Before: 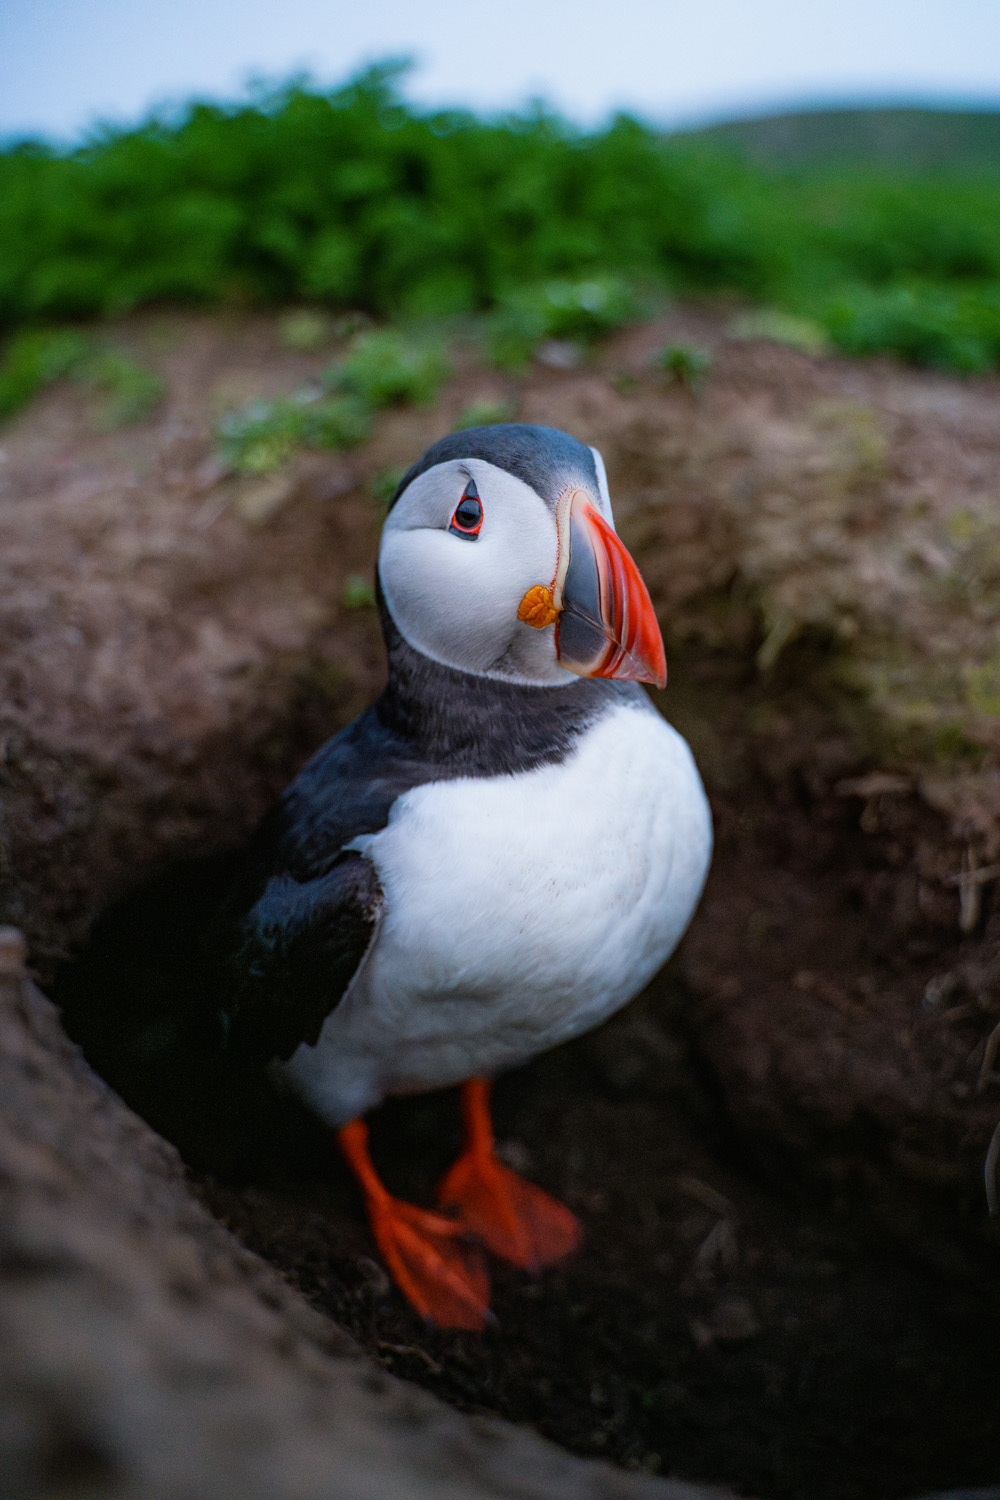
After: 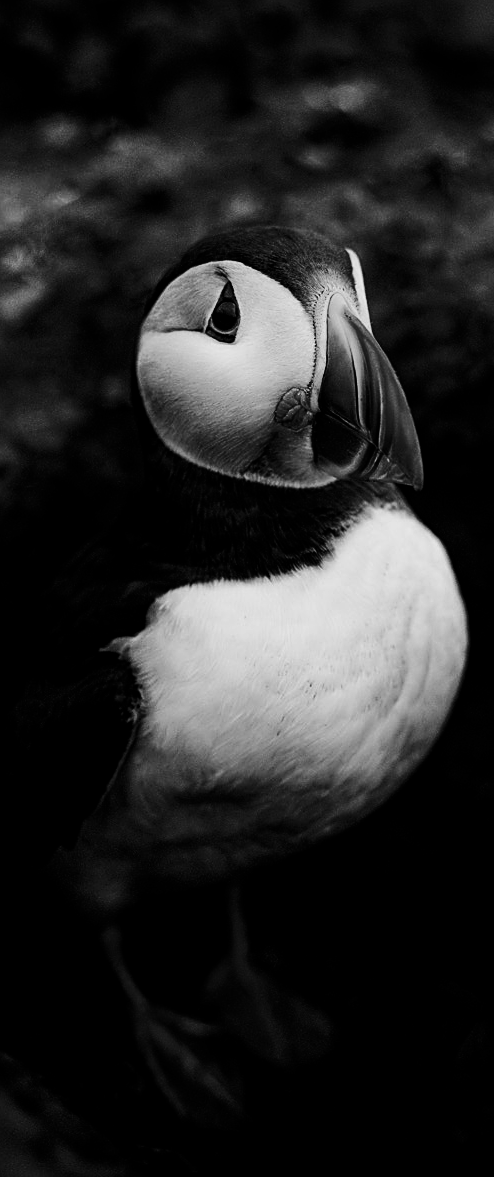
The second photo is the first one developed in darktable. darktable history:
color calibration: illuminant F (fluorescent), F source F9 (Cool White Deluxe 4150 K) – high CRI, x 0.374, y 0.373, temperature 4158.34 K
crop and rotate: angle 0.02°, left 24.353%, top 13.219%, right 26.156%, bottom 8.224%
sharpen: on, module defaults
shadows and highlights: soften with gaussian
monochrome: on, module defaults
contrast brightness saturation: brightness -1, saturation 1
base curve: curves: ch0 [(0, 0) (0.032, 0.025) (0.121, 0.166) (0.206, 0.329) (0.605, 0.79) (1, 1)], preserve colors none
